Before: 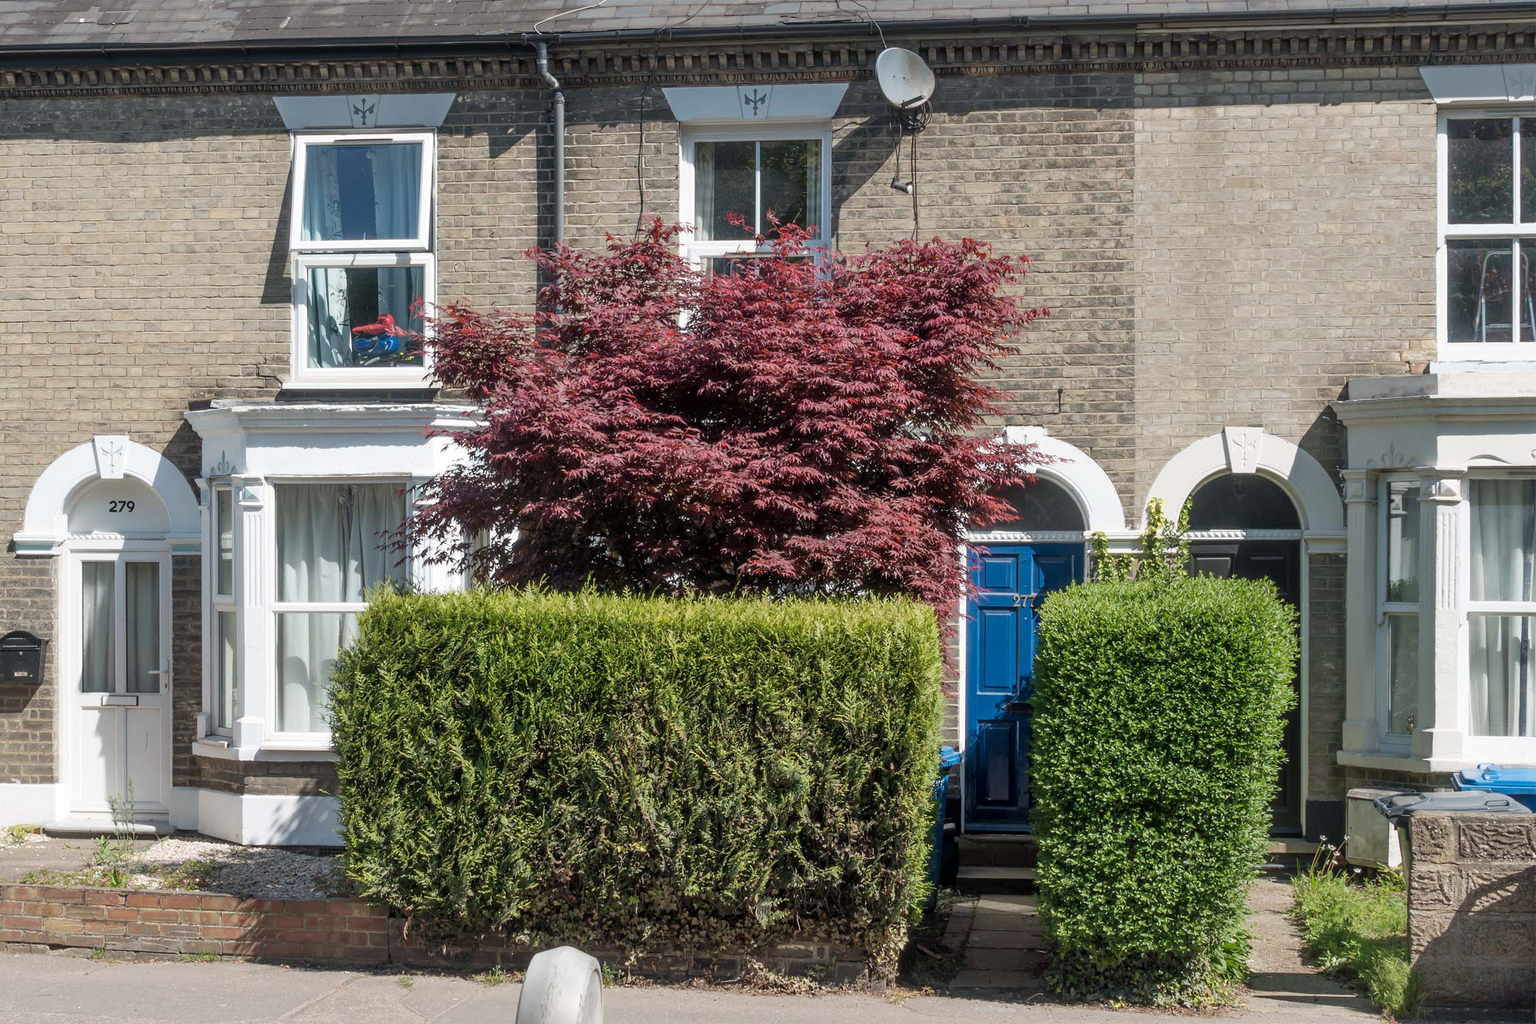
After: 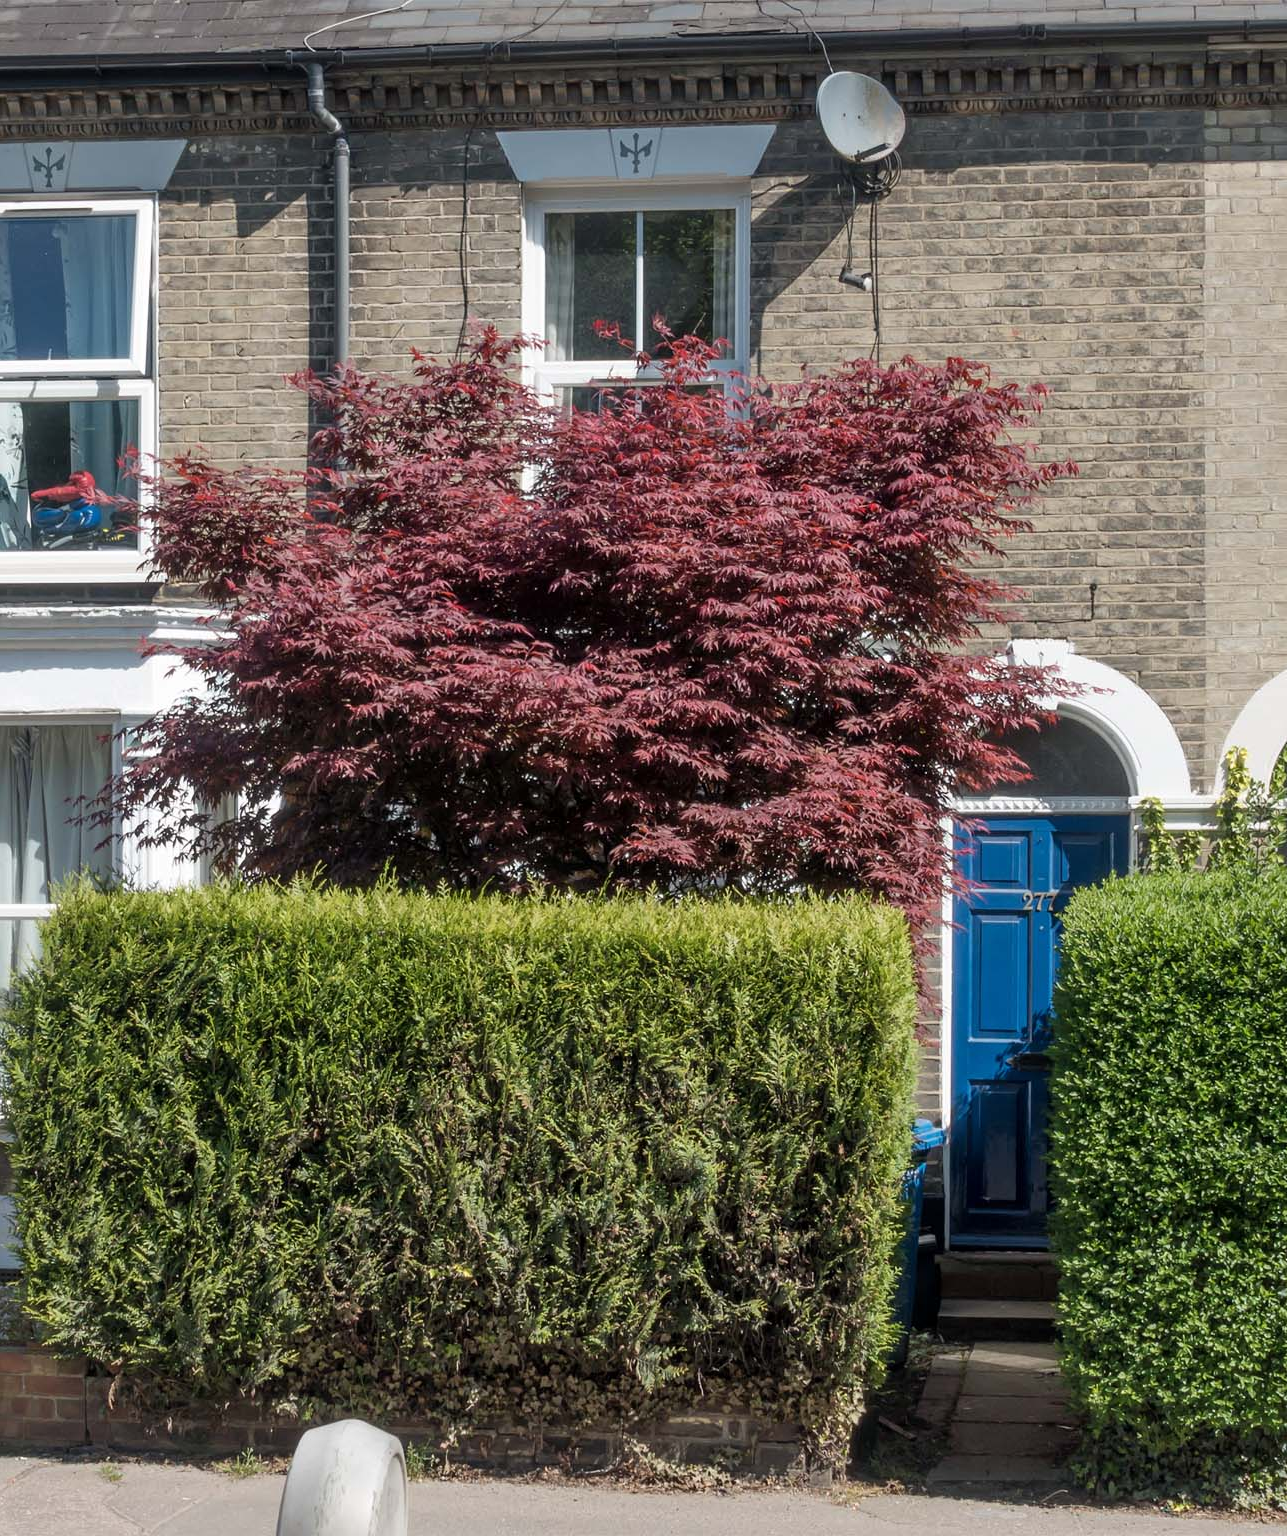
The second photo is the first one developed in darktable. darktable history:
crop: left 21.582%, right 22.529%
